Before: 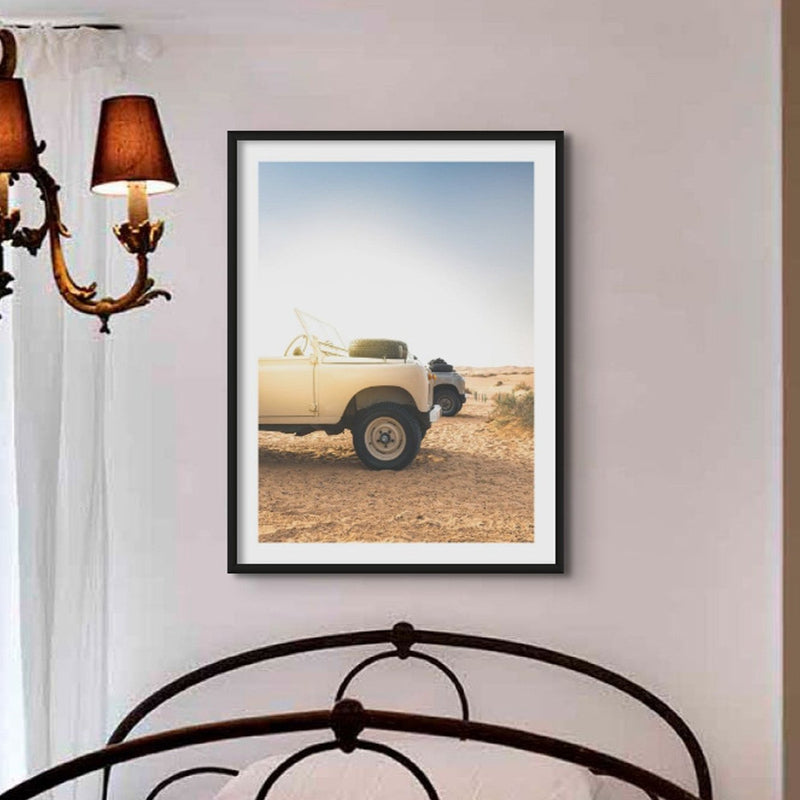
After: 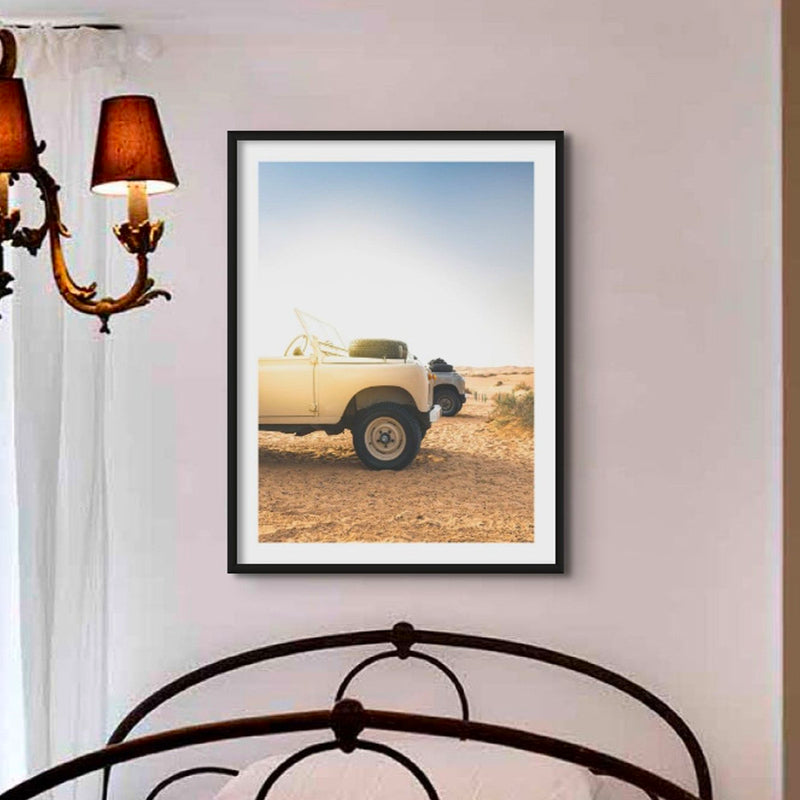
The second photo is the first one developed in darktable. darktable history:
contrast brightness saturation: contrast 0.077, saturation 0.198
